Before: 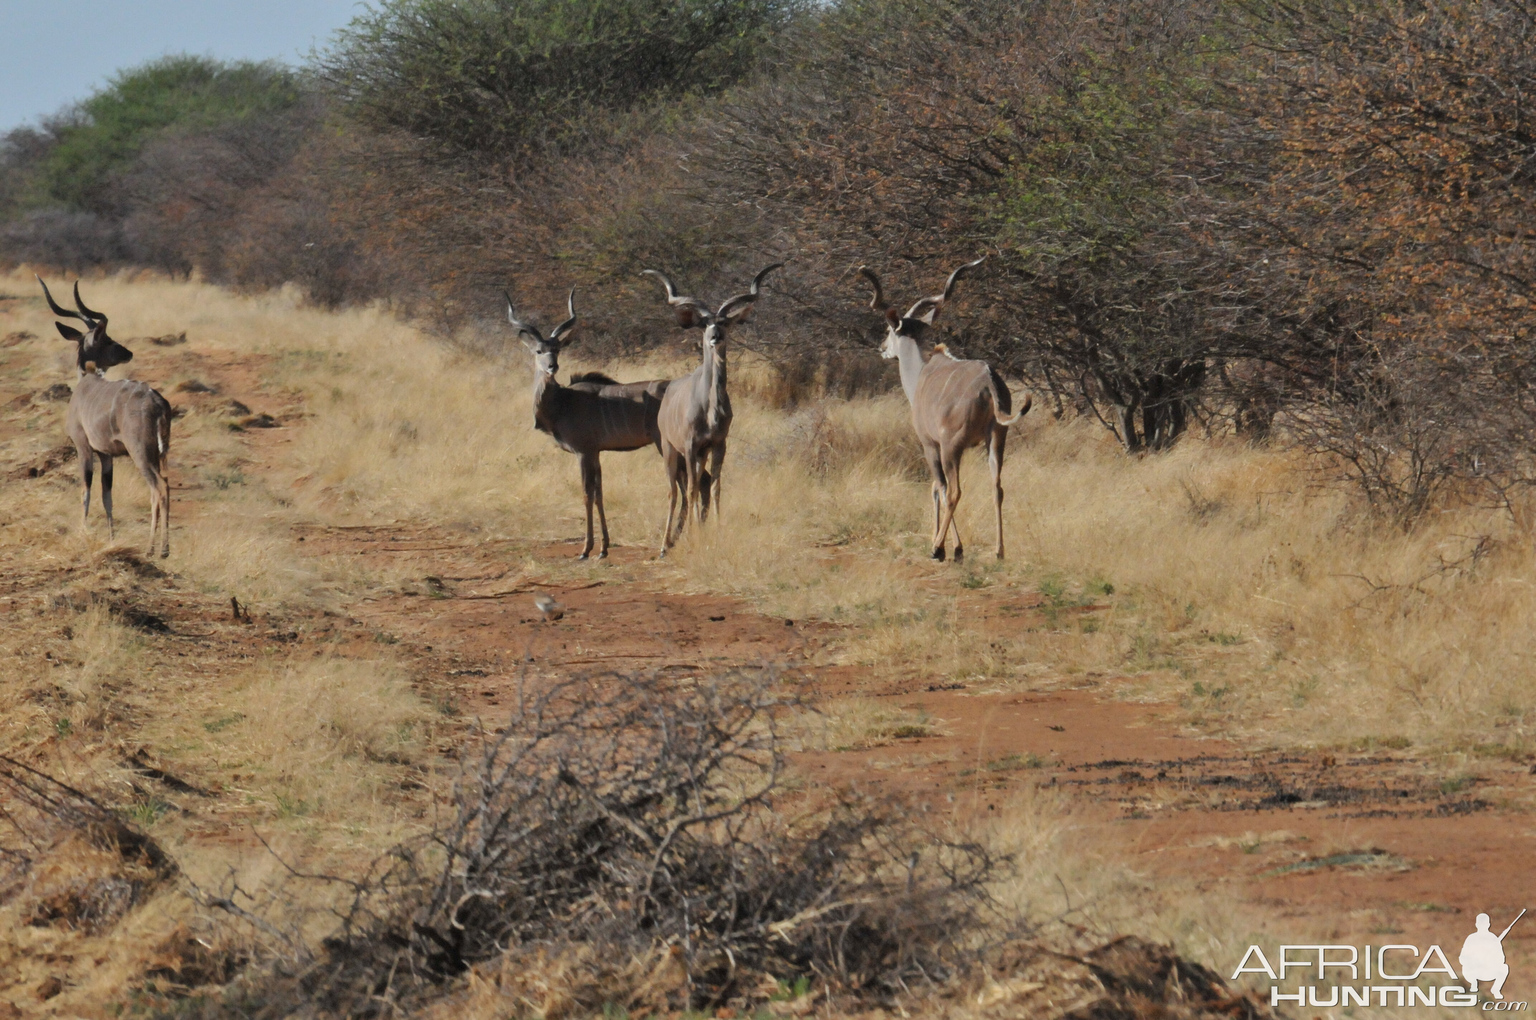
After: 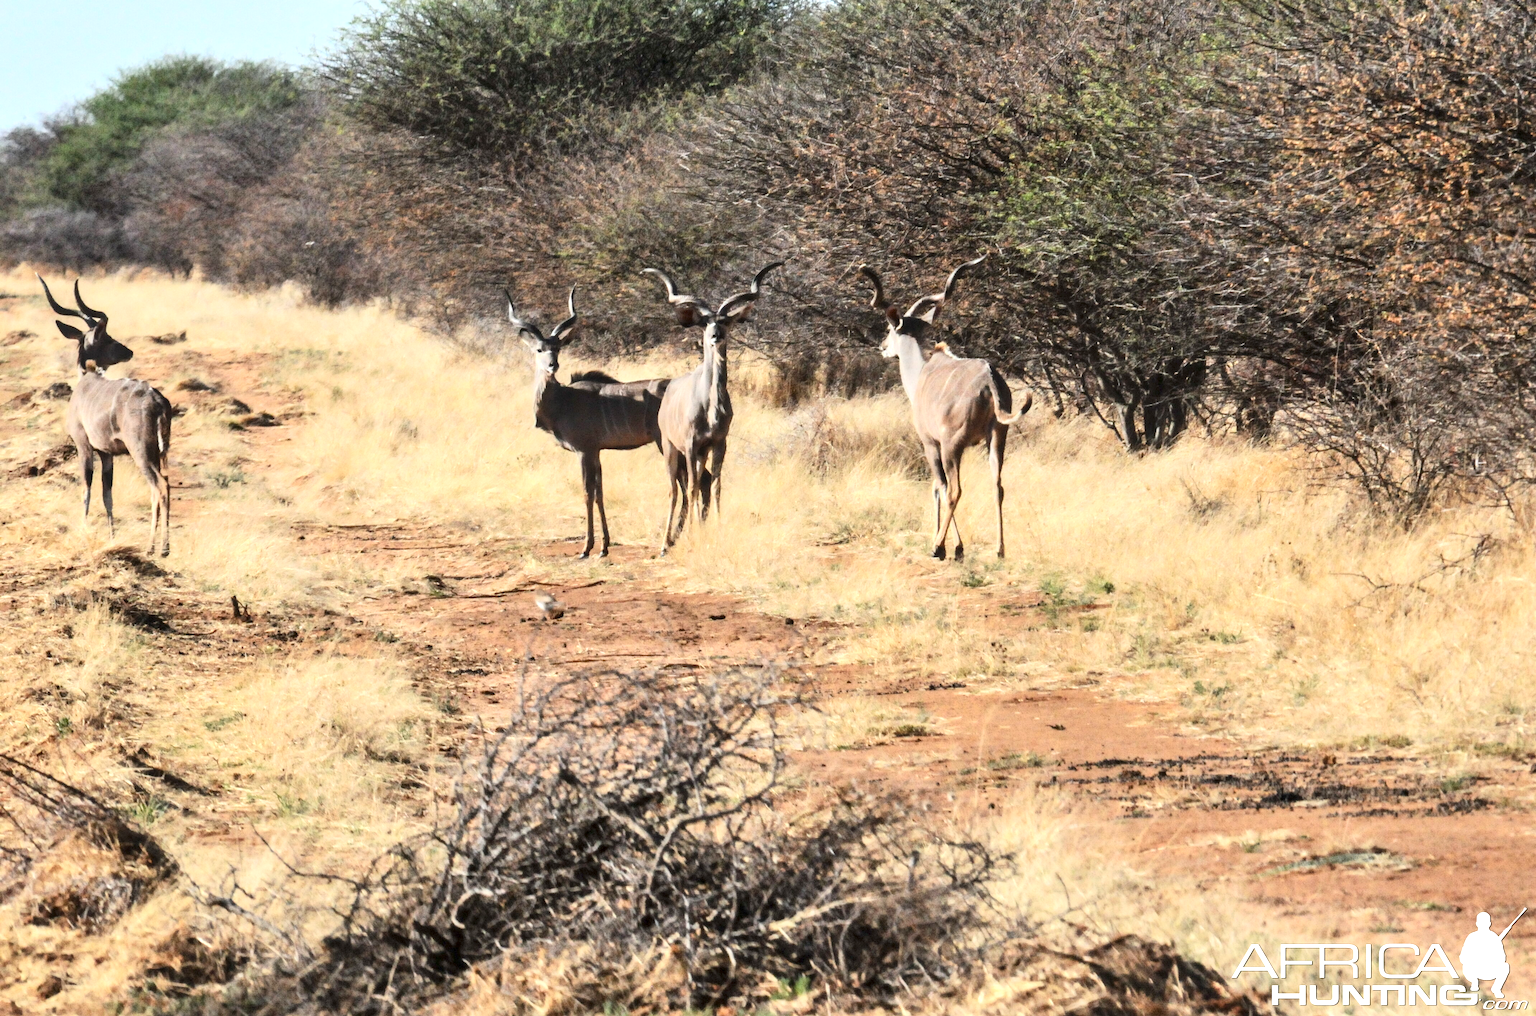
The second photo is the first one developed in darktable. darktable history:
local contrast: on, module defaults
exposure: exposure 1.001 EV, compensate highlight preservation false
contrast brightness saturation: contrast 0.288
crop: top 0.203%, bottom 0.194%
